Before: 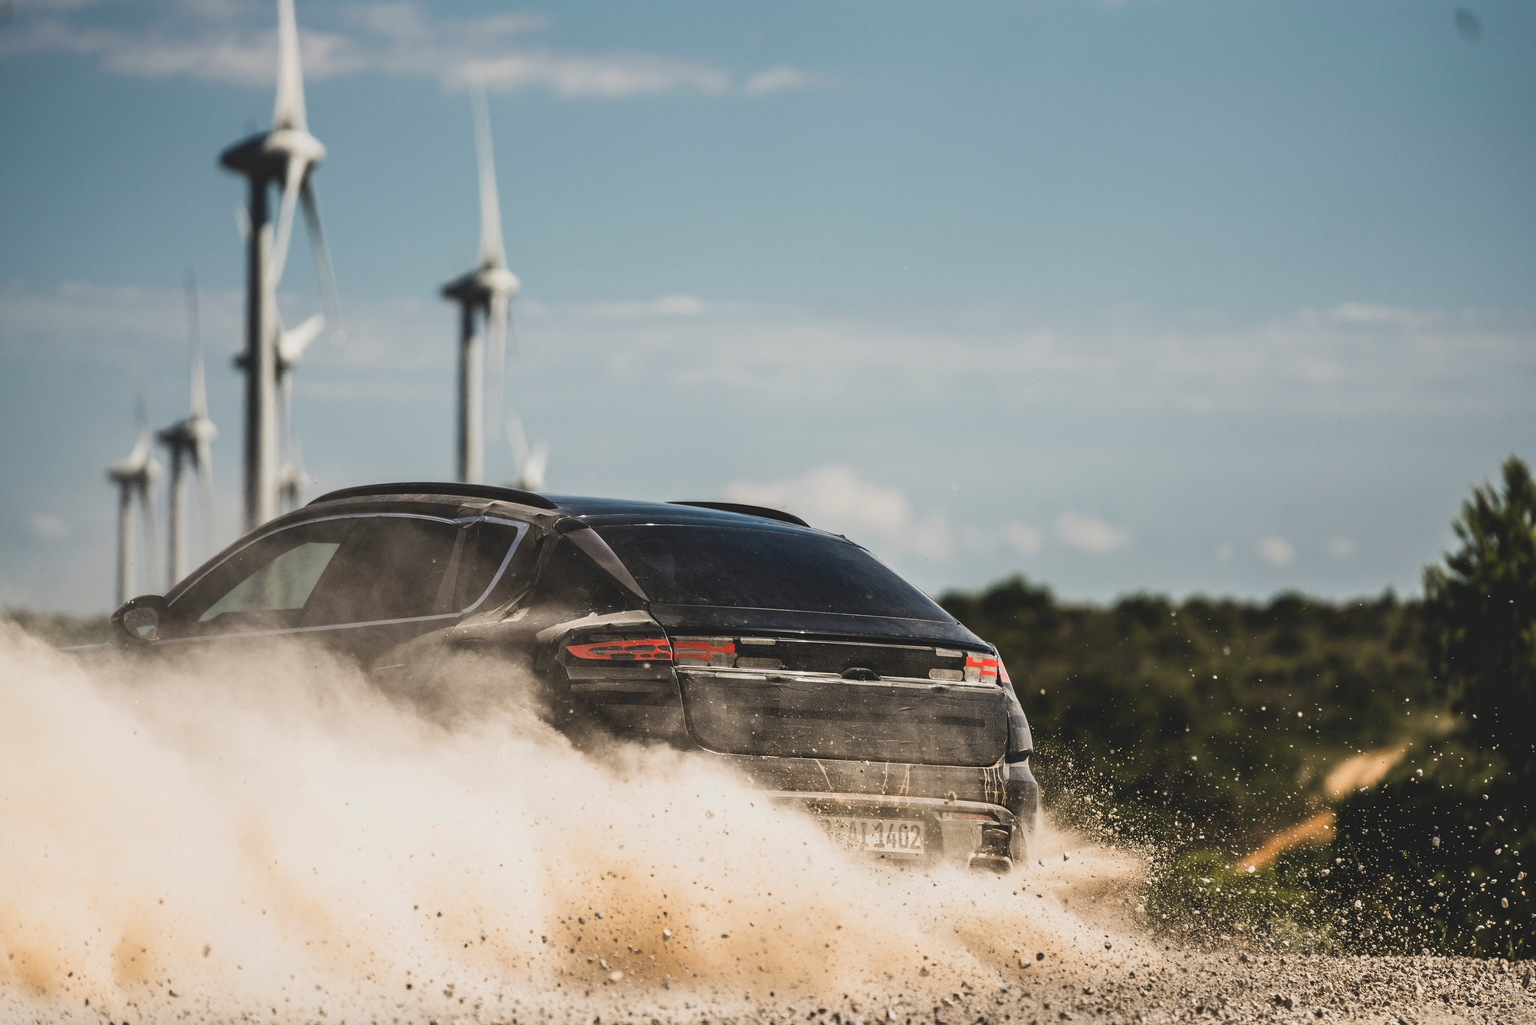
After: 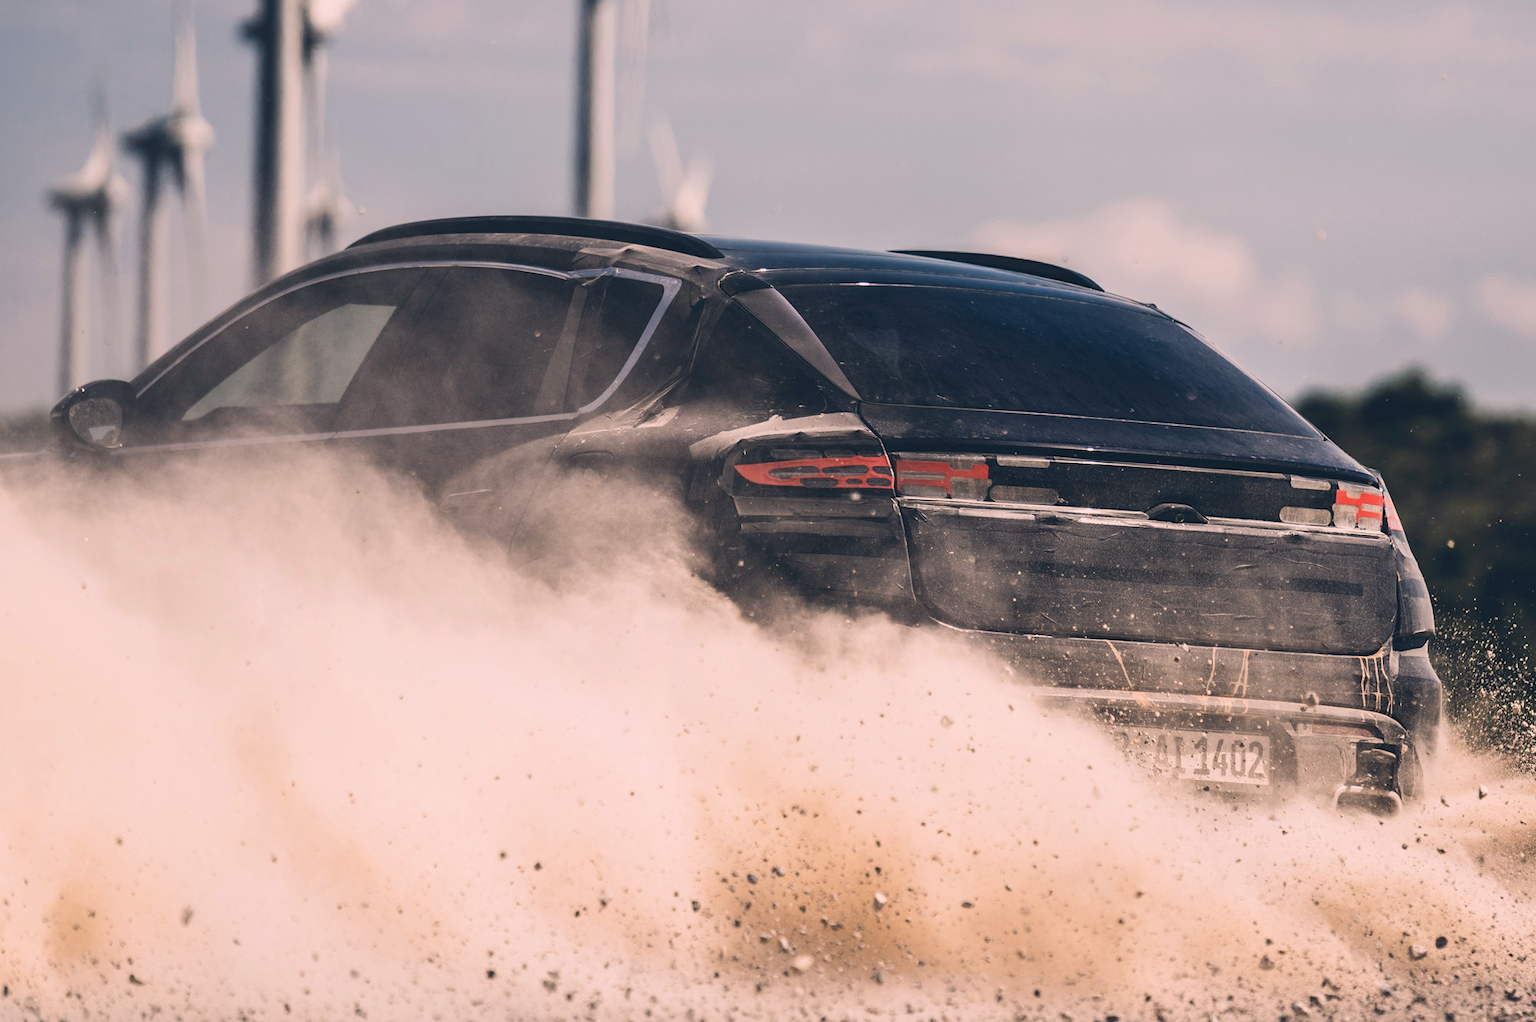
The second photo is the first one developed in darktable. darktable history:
color correction: highlights a* 13.92, highlights b* 6.14, shadows a* -5.34, shadows b* -15.19, saturation 0.864
crop and rotate: angle -0.805°, left 4.043%, top 32.276%, right 28.114%
tone equalizer: on, module defaults
